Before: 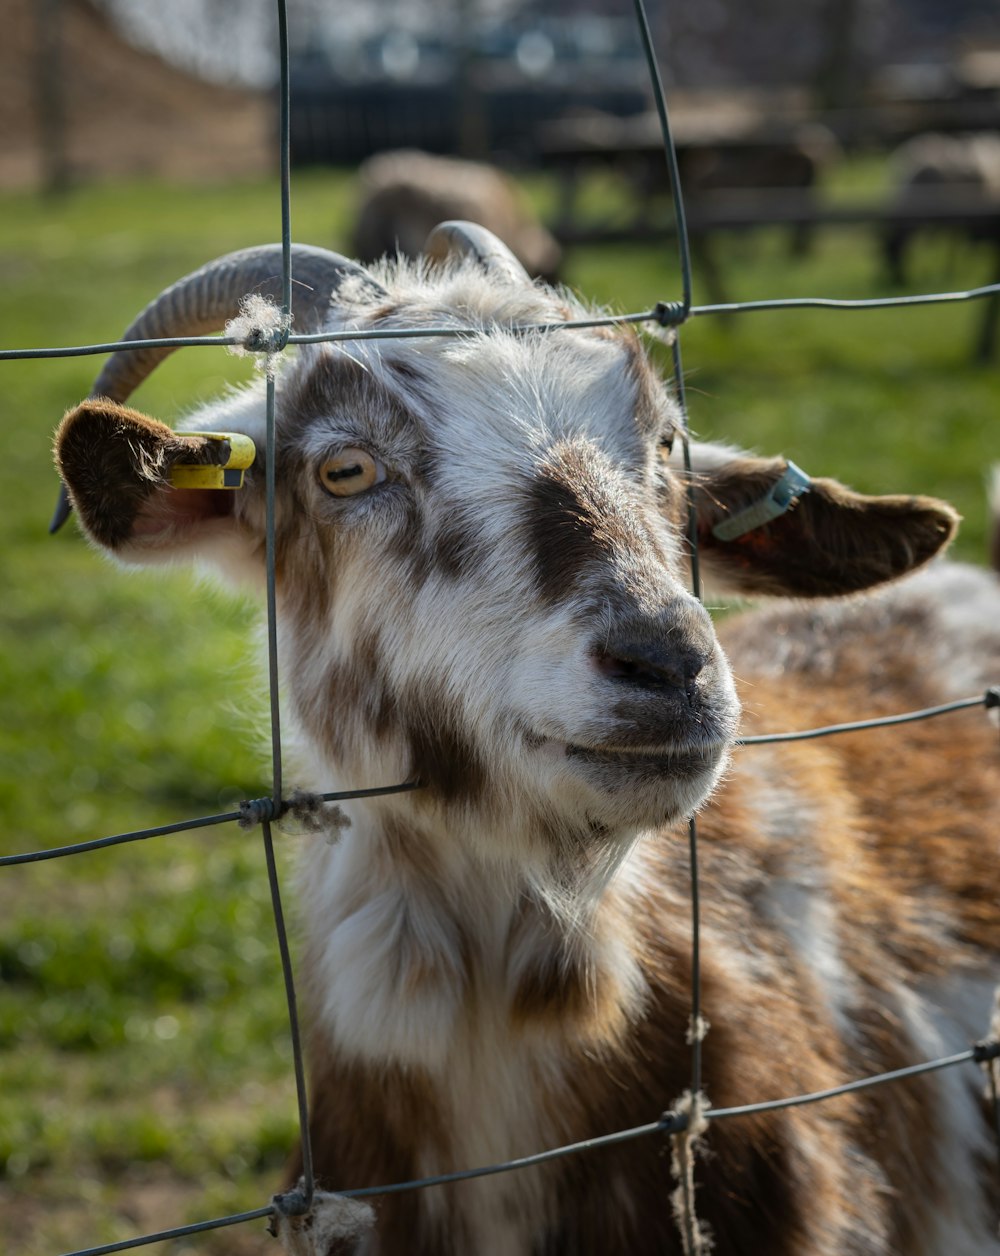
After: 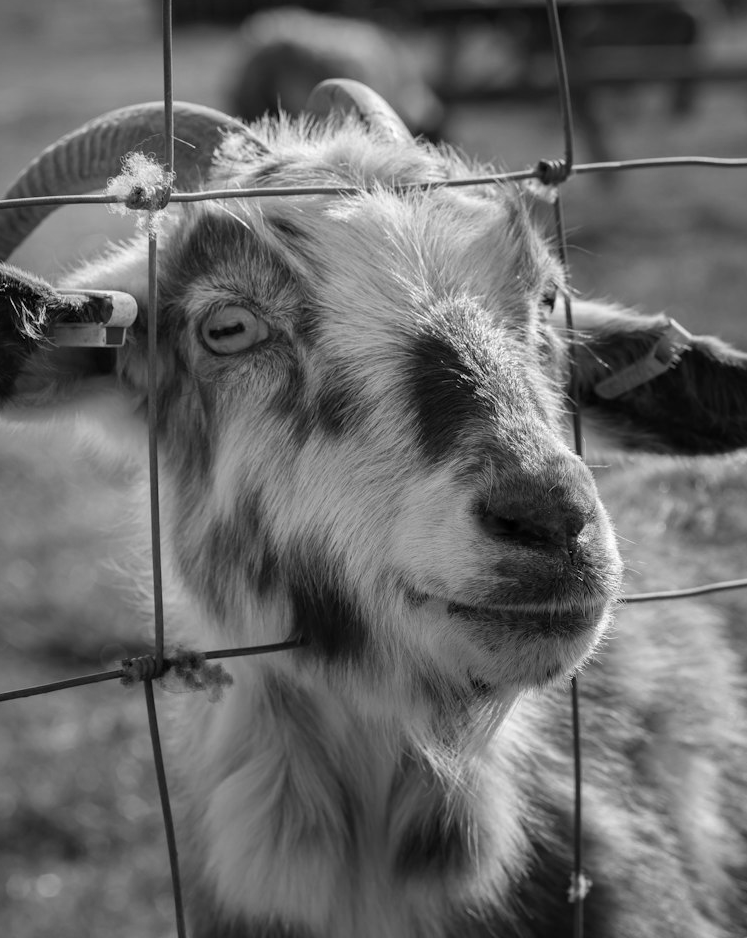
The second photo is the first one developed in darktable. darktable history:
crop and rotate: left 11.831%, top 11.346%, right 13.429%, bottom 13.899%
contrast brightness saturation: saturation -1
